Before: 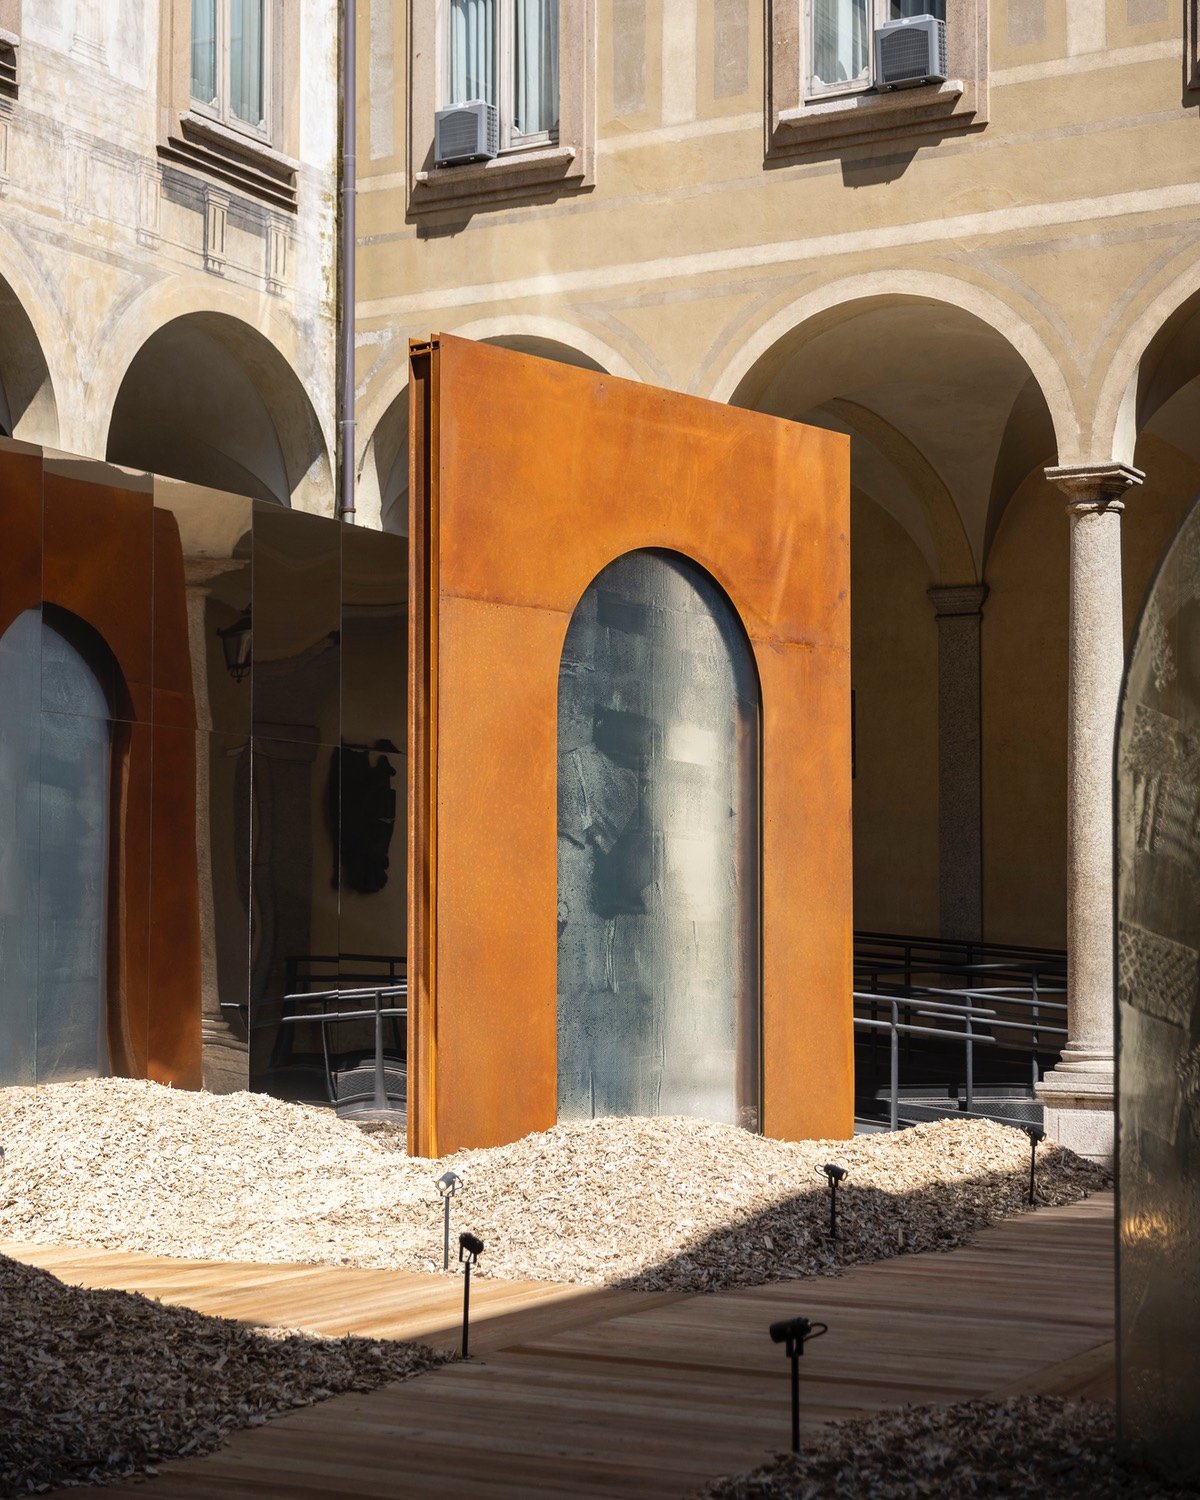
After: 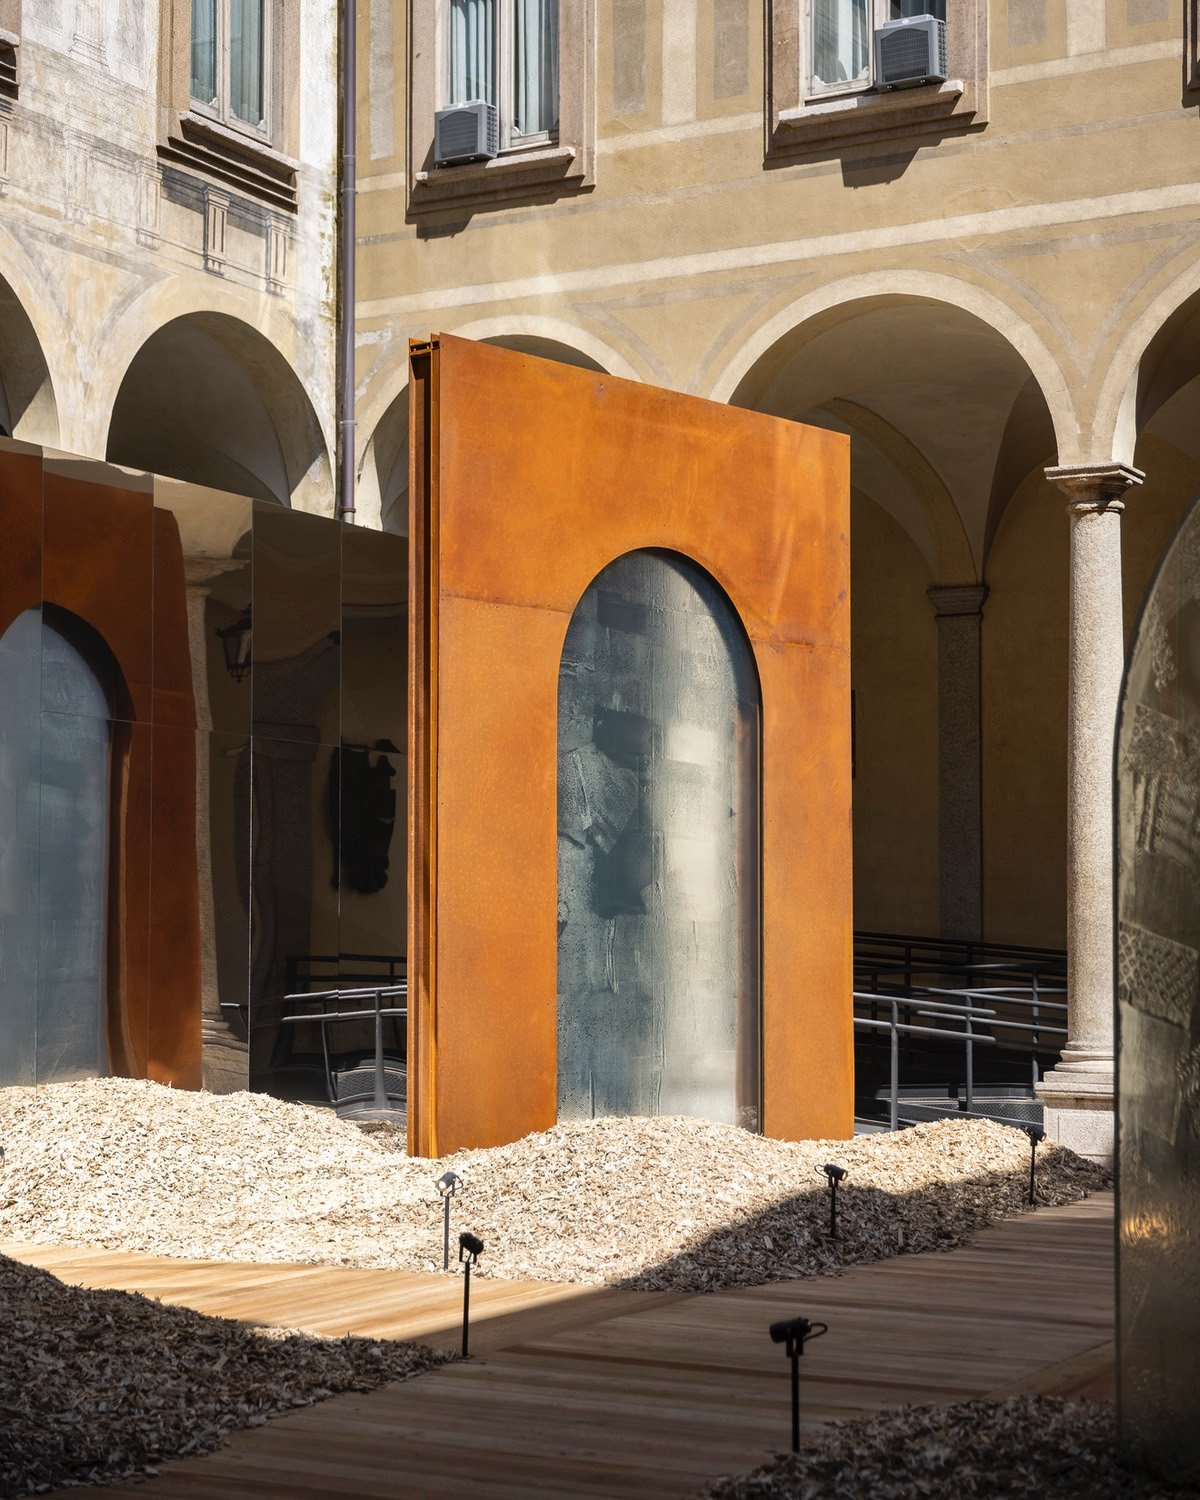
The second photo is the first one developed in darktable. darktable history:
shadows and highlights: radius 106.35, shadows 23.79, highlights -59.03, low approximation 0.01, soften with gaussian
